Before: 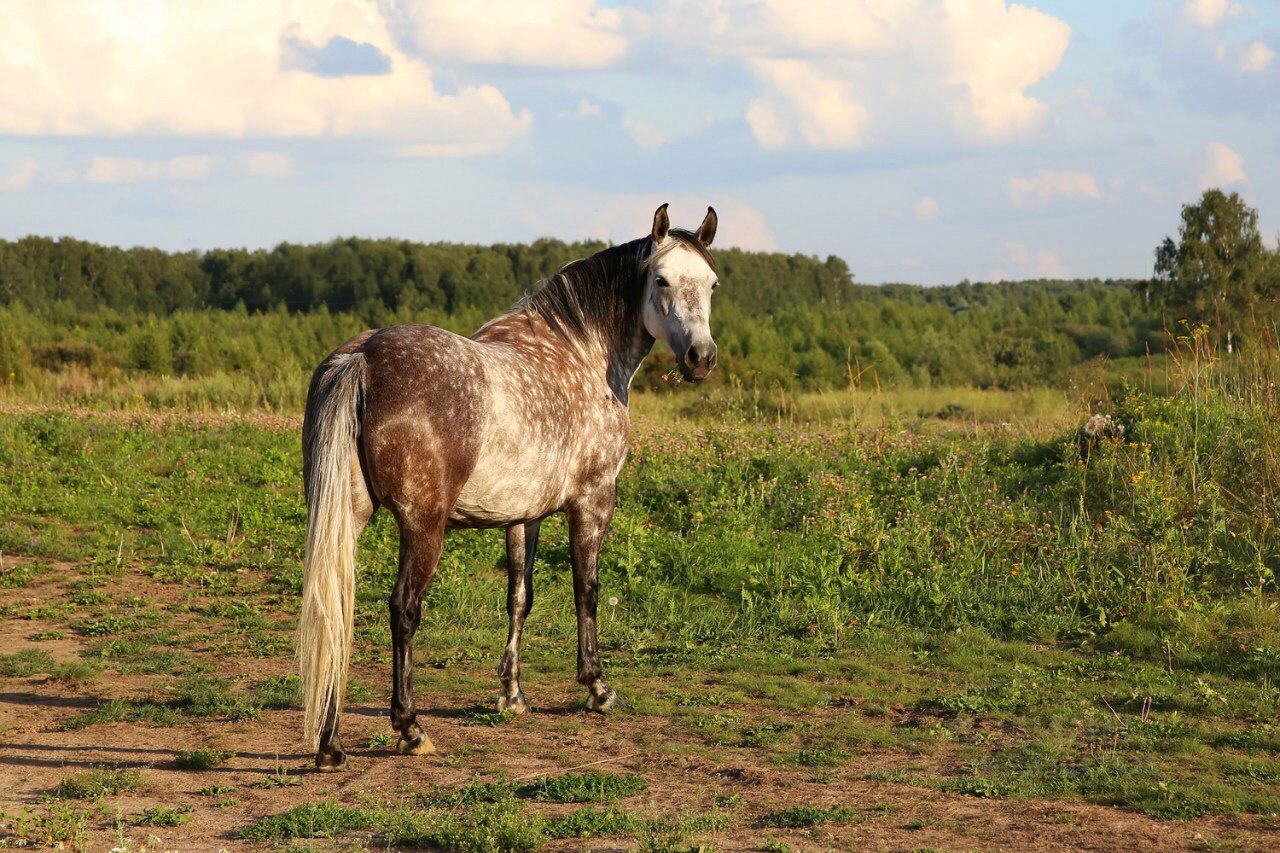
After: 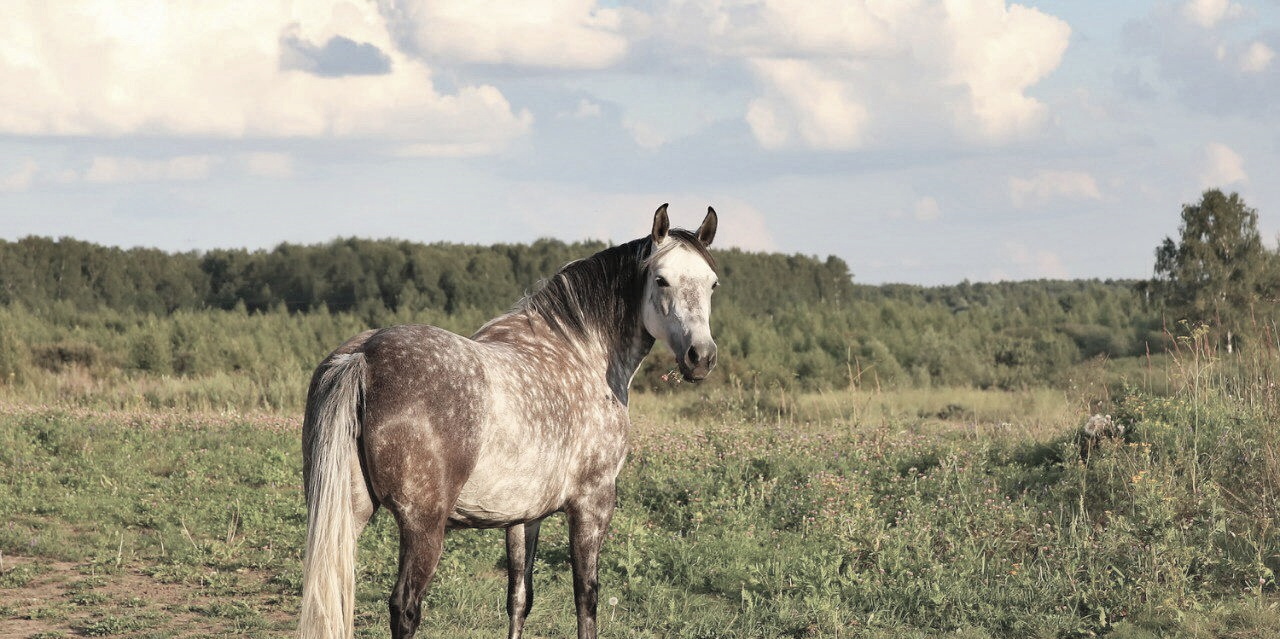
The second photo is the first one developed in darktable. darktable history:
contrast brightness saturation: brightness 0.18, saturation -0.5
shadows and highlights: soften with gaussian
crop: bottom 24.967%
